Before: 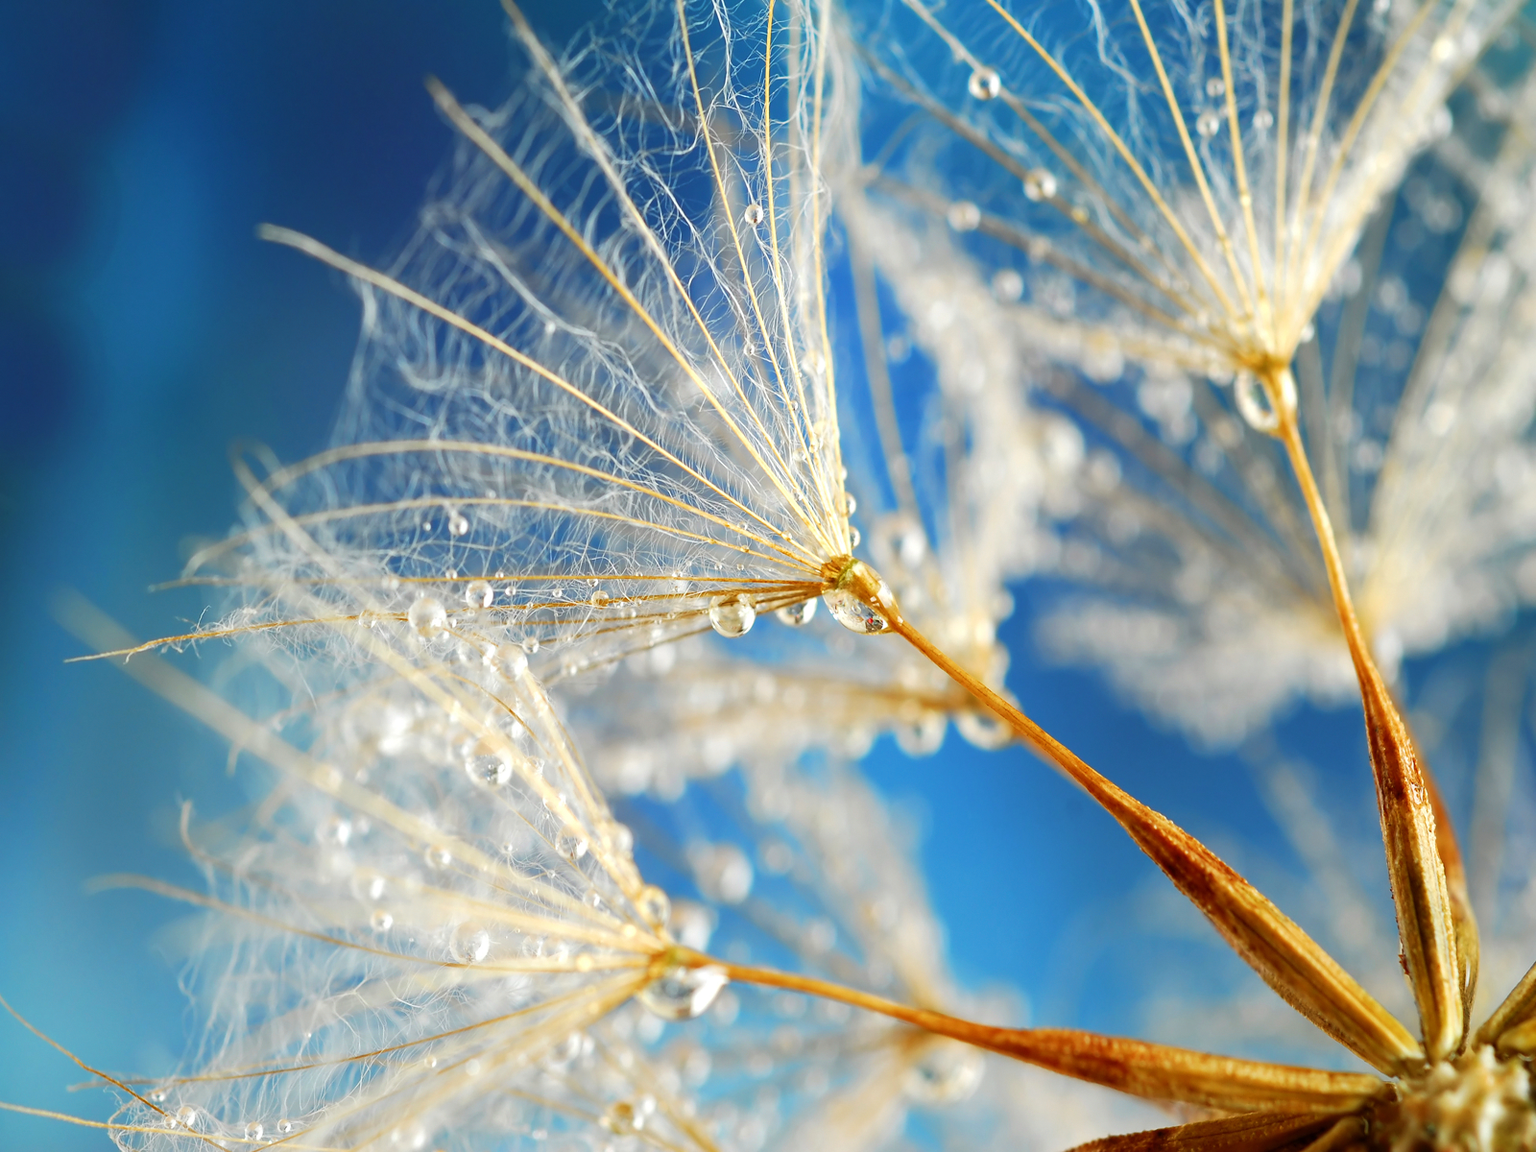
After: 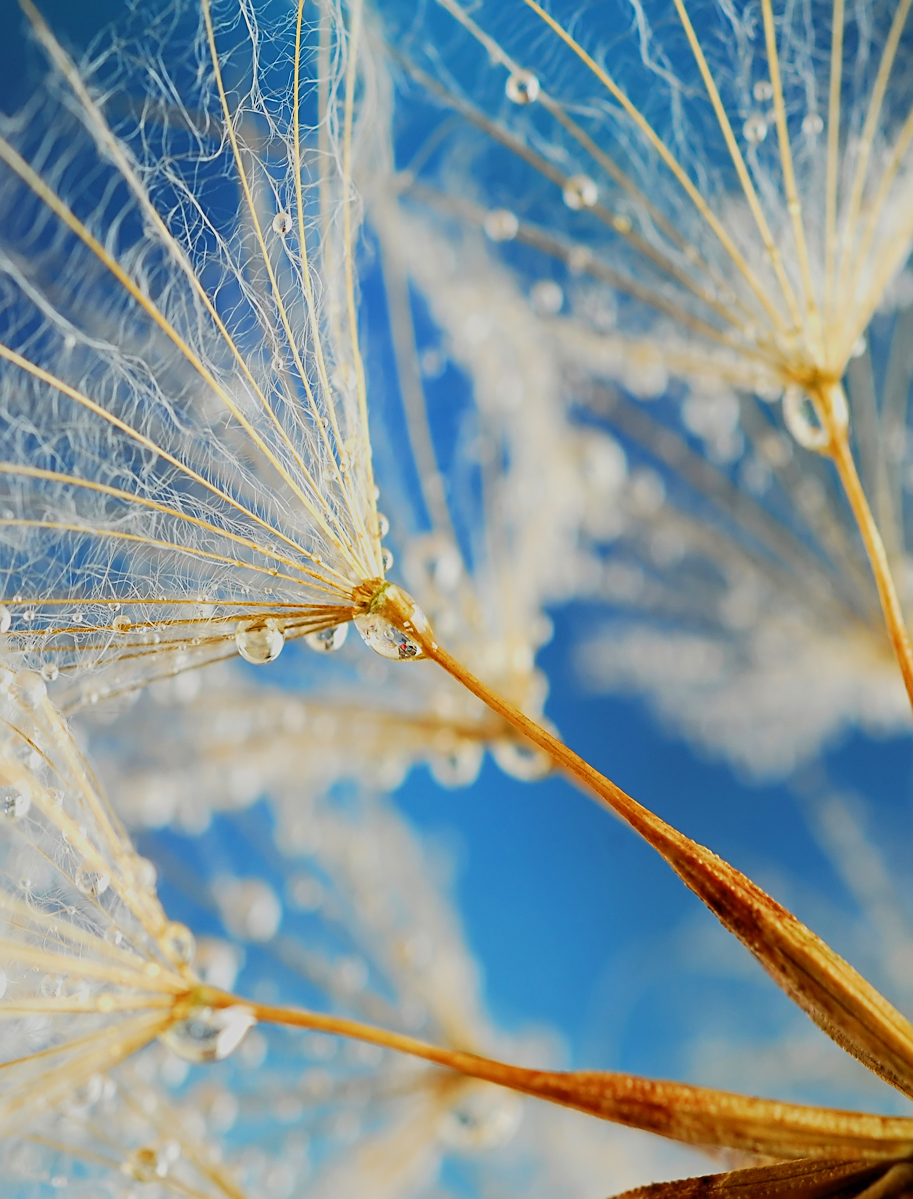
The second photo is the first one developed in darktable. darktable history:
crop: left 31.452%, top 0.019%, right 11.472%
filmic rgb: black relative exposure -7.65 EV, white relative exposure 4.56 EV, hardness 3.61, color science v6 (2022)
sharpen: on, module defaults
